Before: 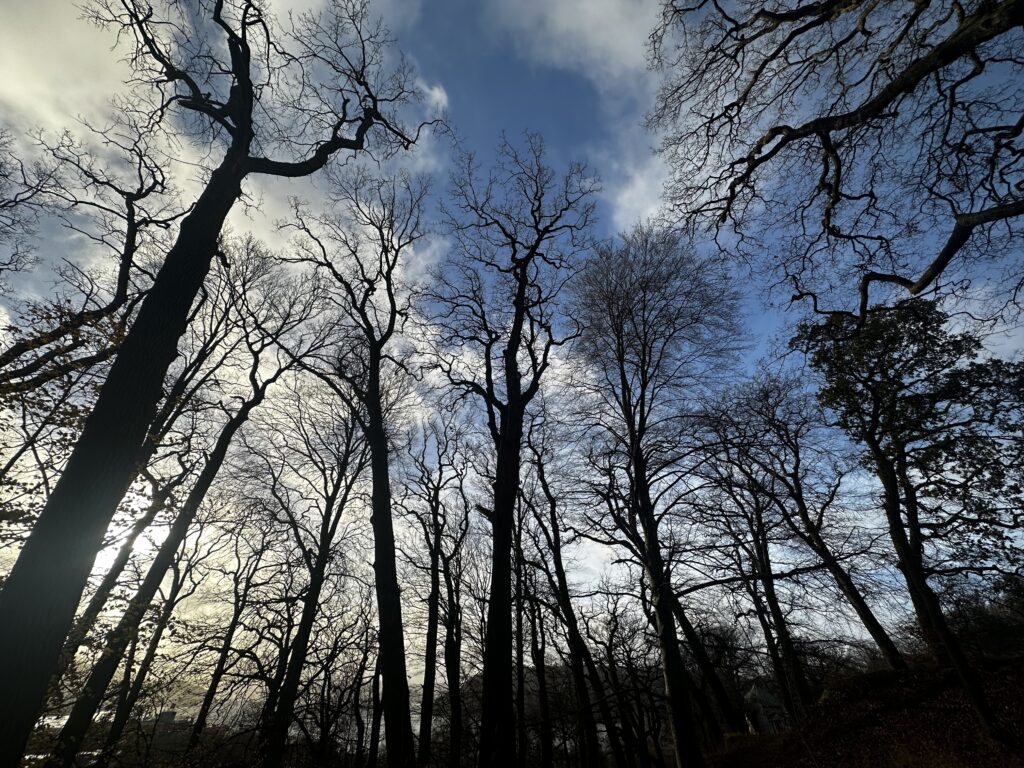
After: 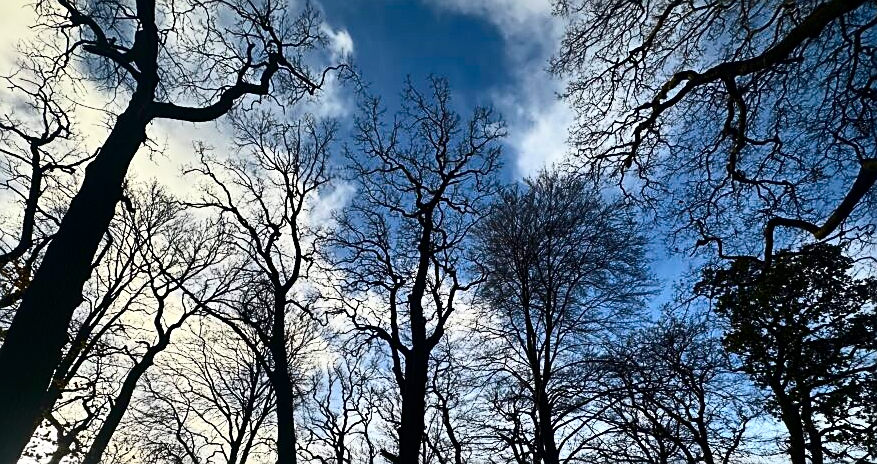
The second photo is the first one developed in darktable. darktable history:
contrast brightness saturation: contrast 0.4, brightness 0.05, saturation 0.25
crop and rotate: left 9.345%, top 7.22%, right 4.982%, bottom 32.331%
sharpen: on, module defaults
